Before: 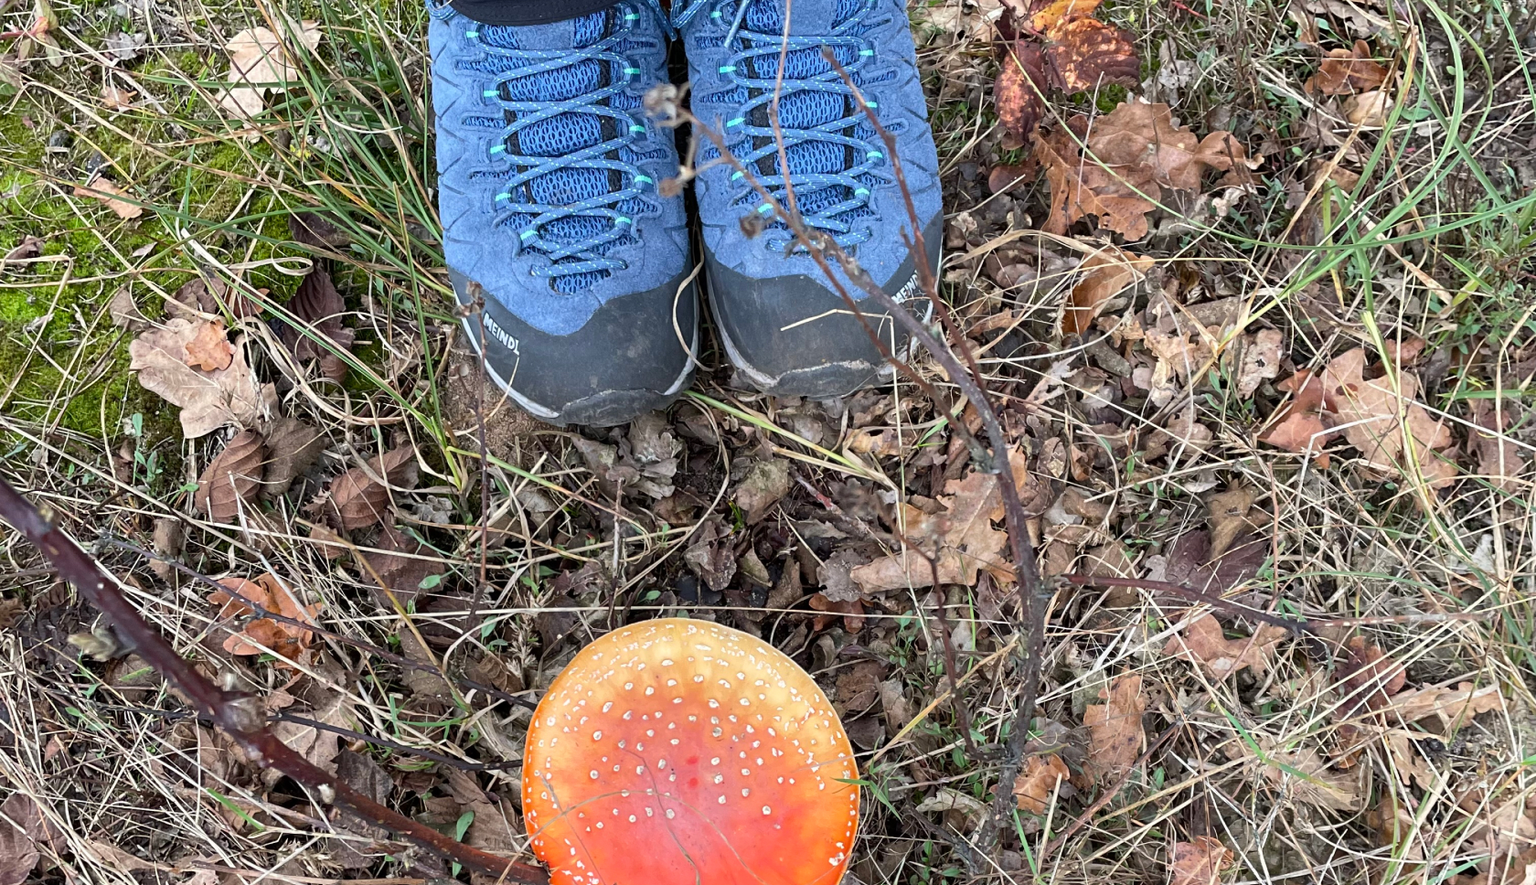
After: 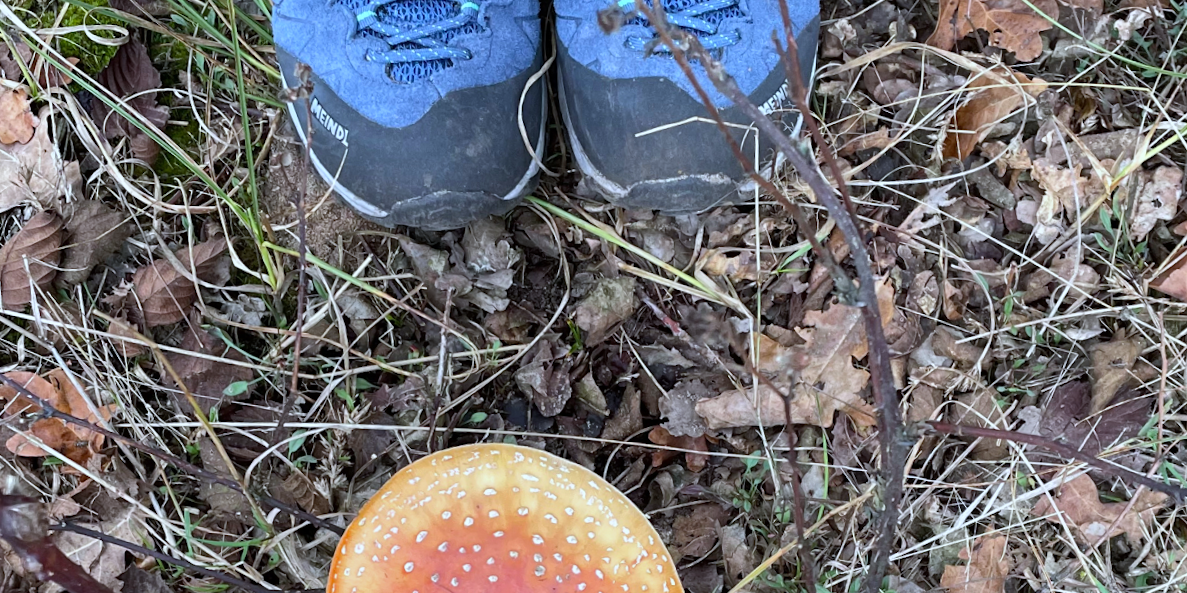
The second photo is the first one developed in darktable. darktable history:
white balance: red 0.924, blue 1.095
crop and rotate: angle -3.37°, left 9.79%, top 20.73%, right 12.42%, bottom 11.82%
